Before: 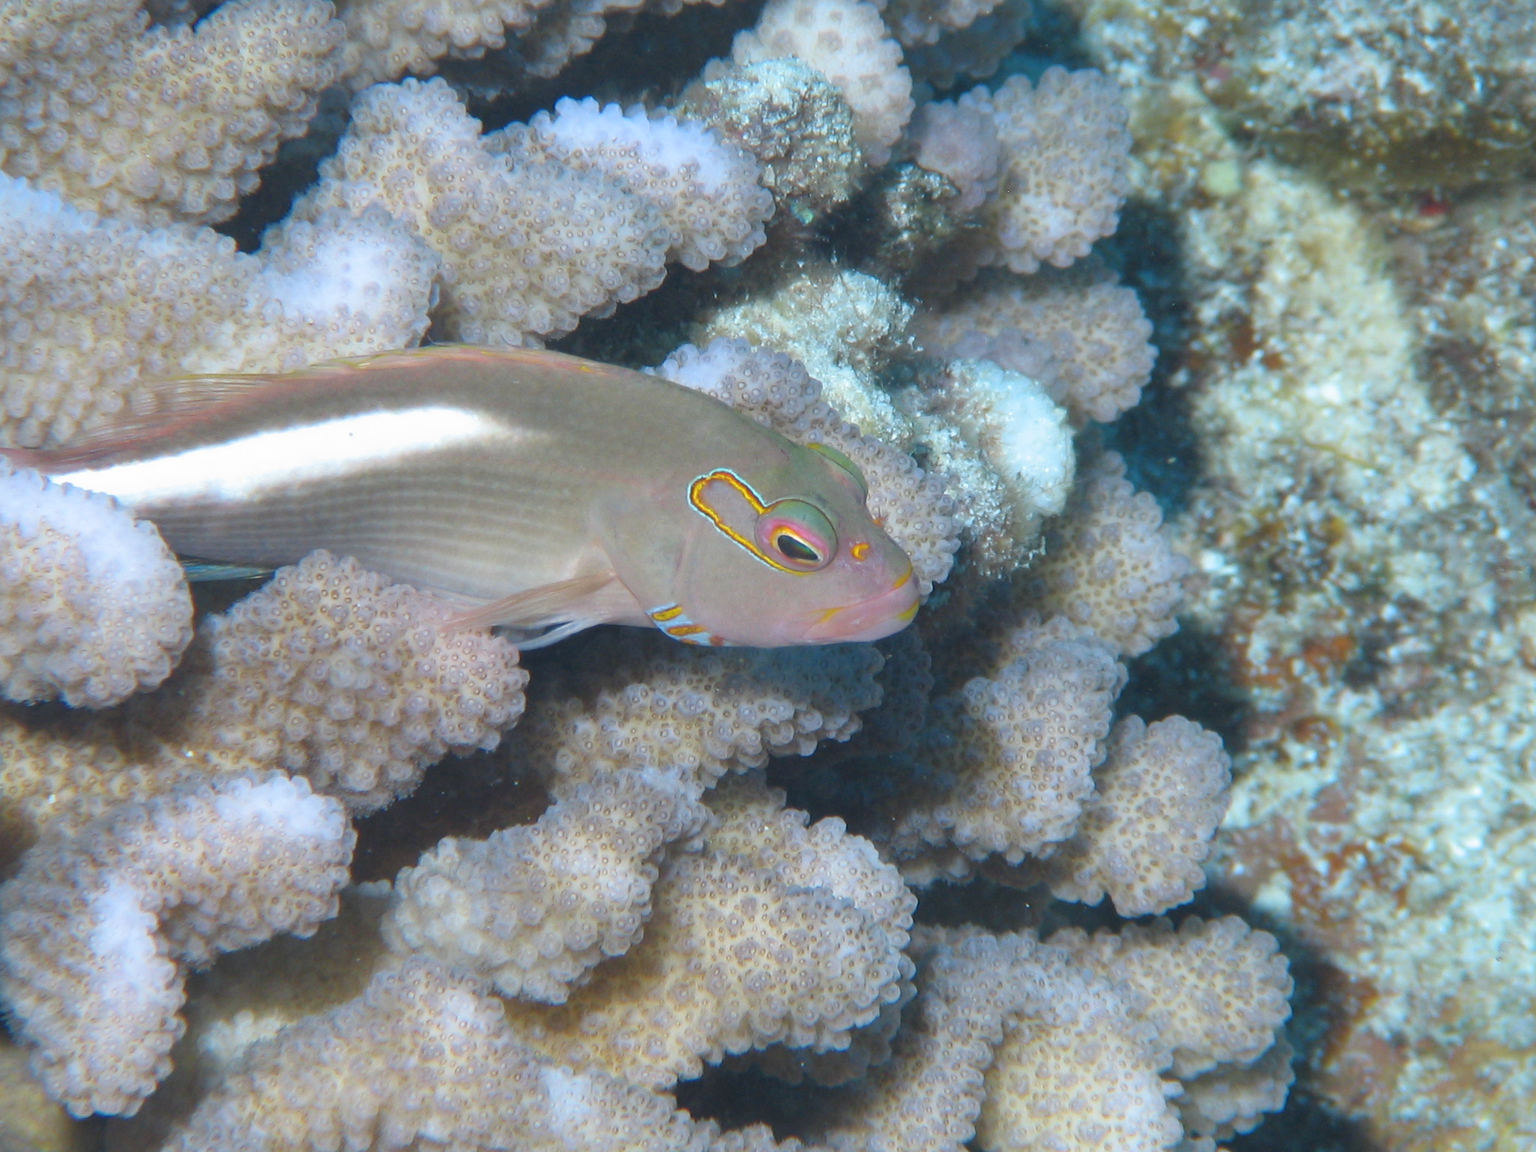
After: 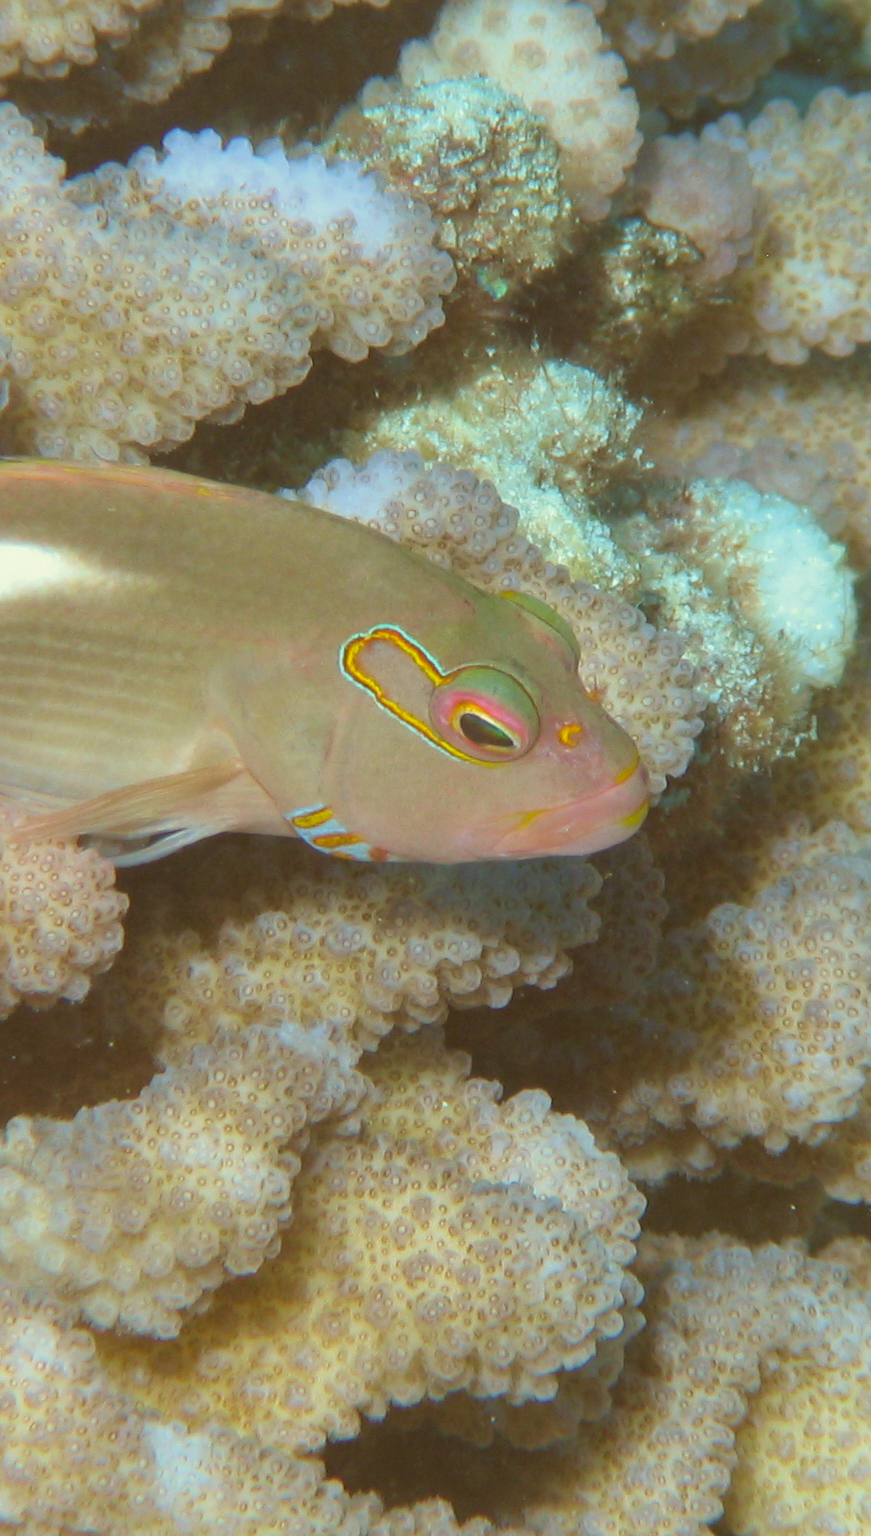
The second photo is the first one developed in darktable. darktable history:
color correction: highlights a* -6.1, highlights b* 9.62, shadows a* 9.99, shadows b* 23.82
velvia: on, module defaults
crop: left 28.197%, right 29.251%
local contrast: highlights 47%, shadows 1%, detail 100%
